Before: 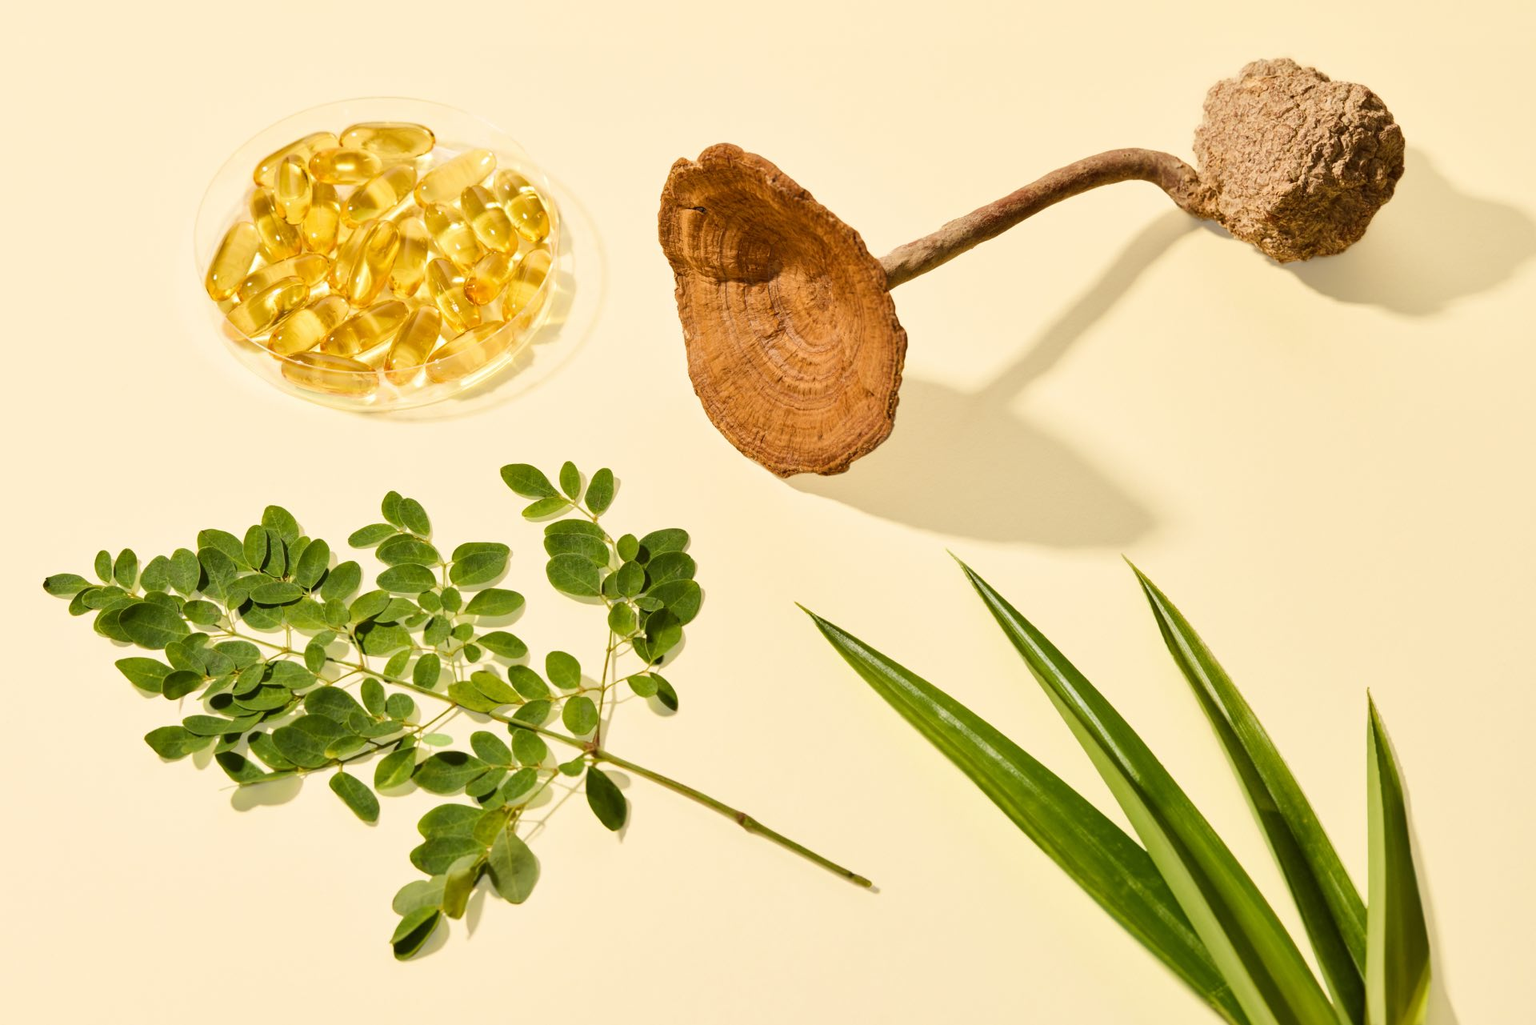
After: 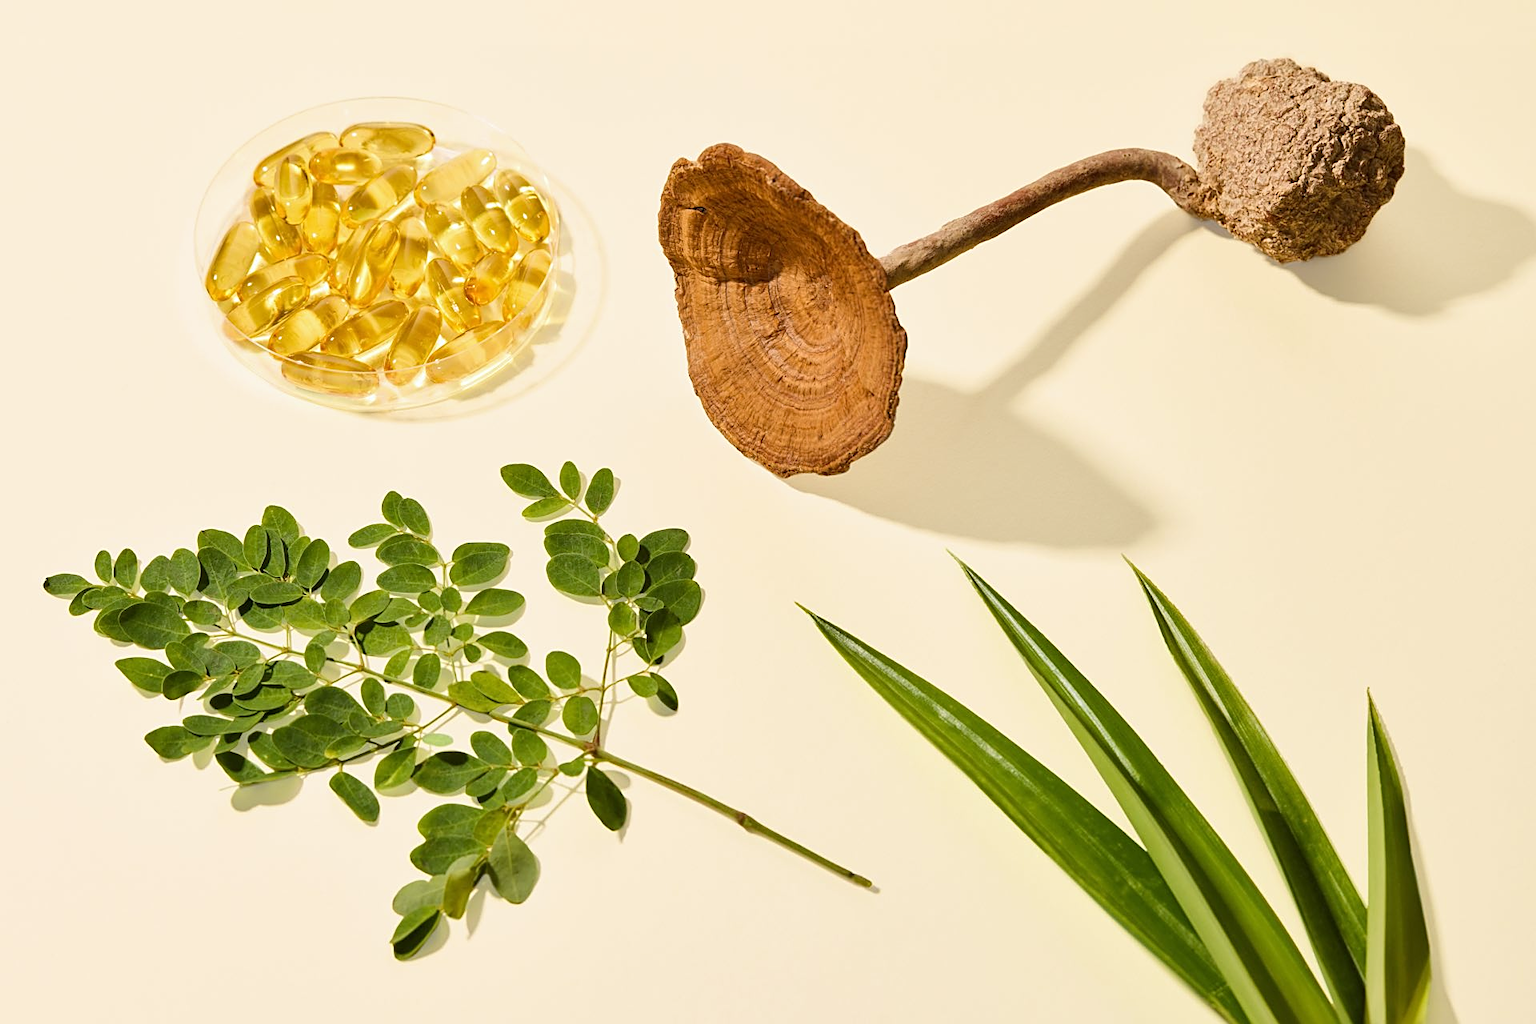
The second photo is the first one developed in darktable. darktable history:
white balance: red 0.984, blue 1.059
sharpen: on, module defaults
